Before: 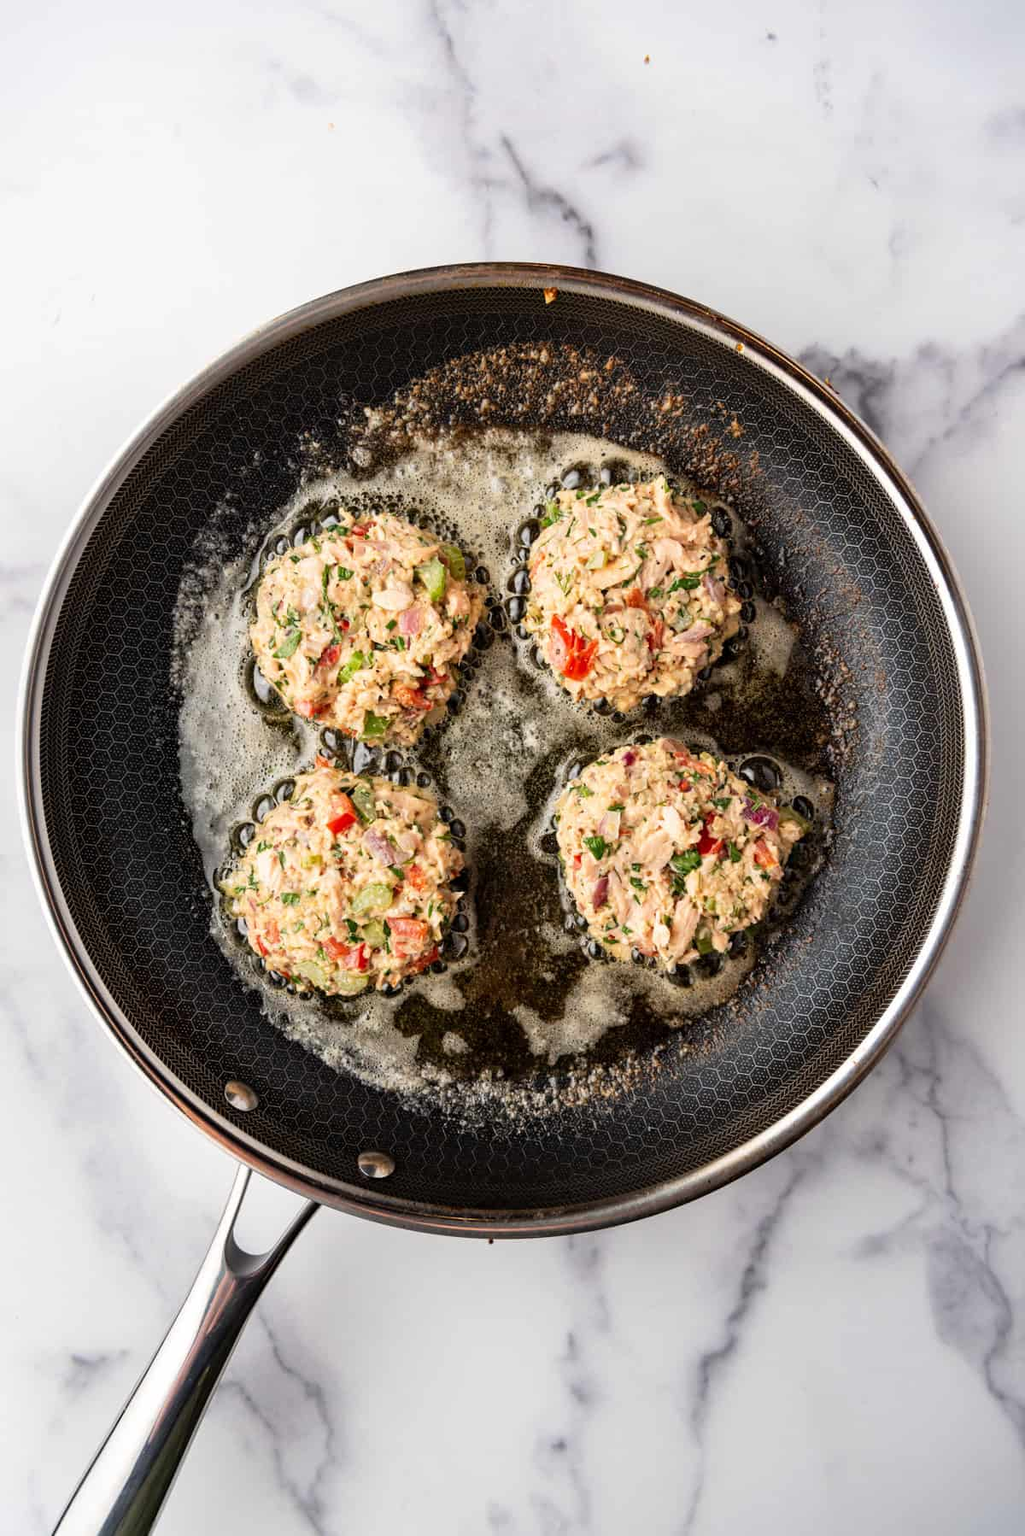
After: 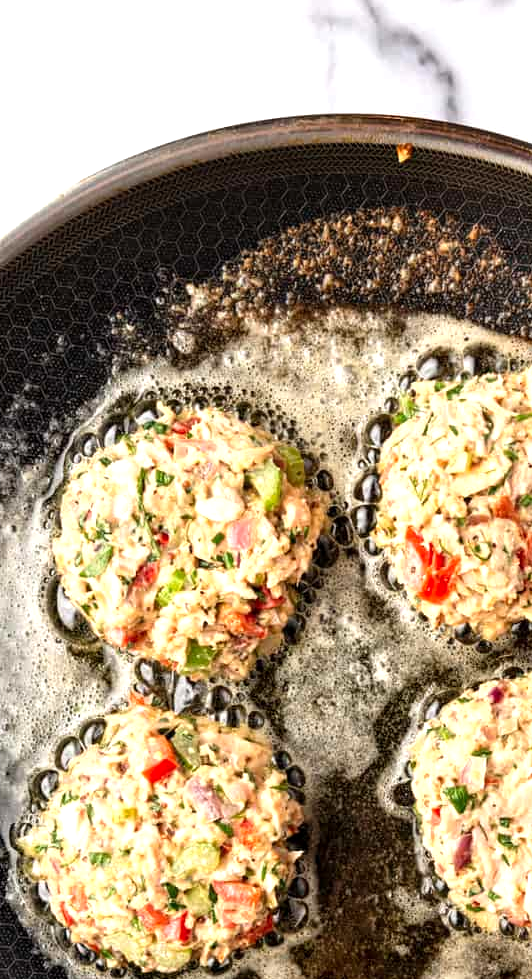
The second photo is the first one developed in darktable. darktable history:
crop: left 20.053%, top 10.768%, right 35.568%, bottom 34.771%
levels: levels [0, 0.43, 0.859]
local contrast: highlights 101%, shadows 98%, detail 120%, midtone range 0.2
